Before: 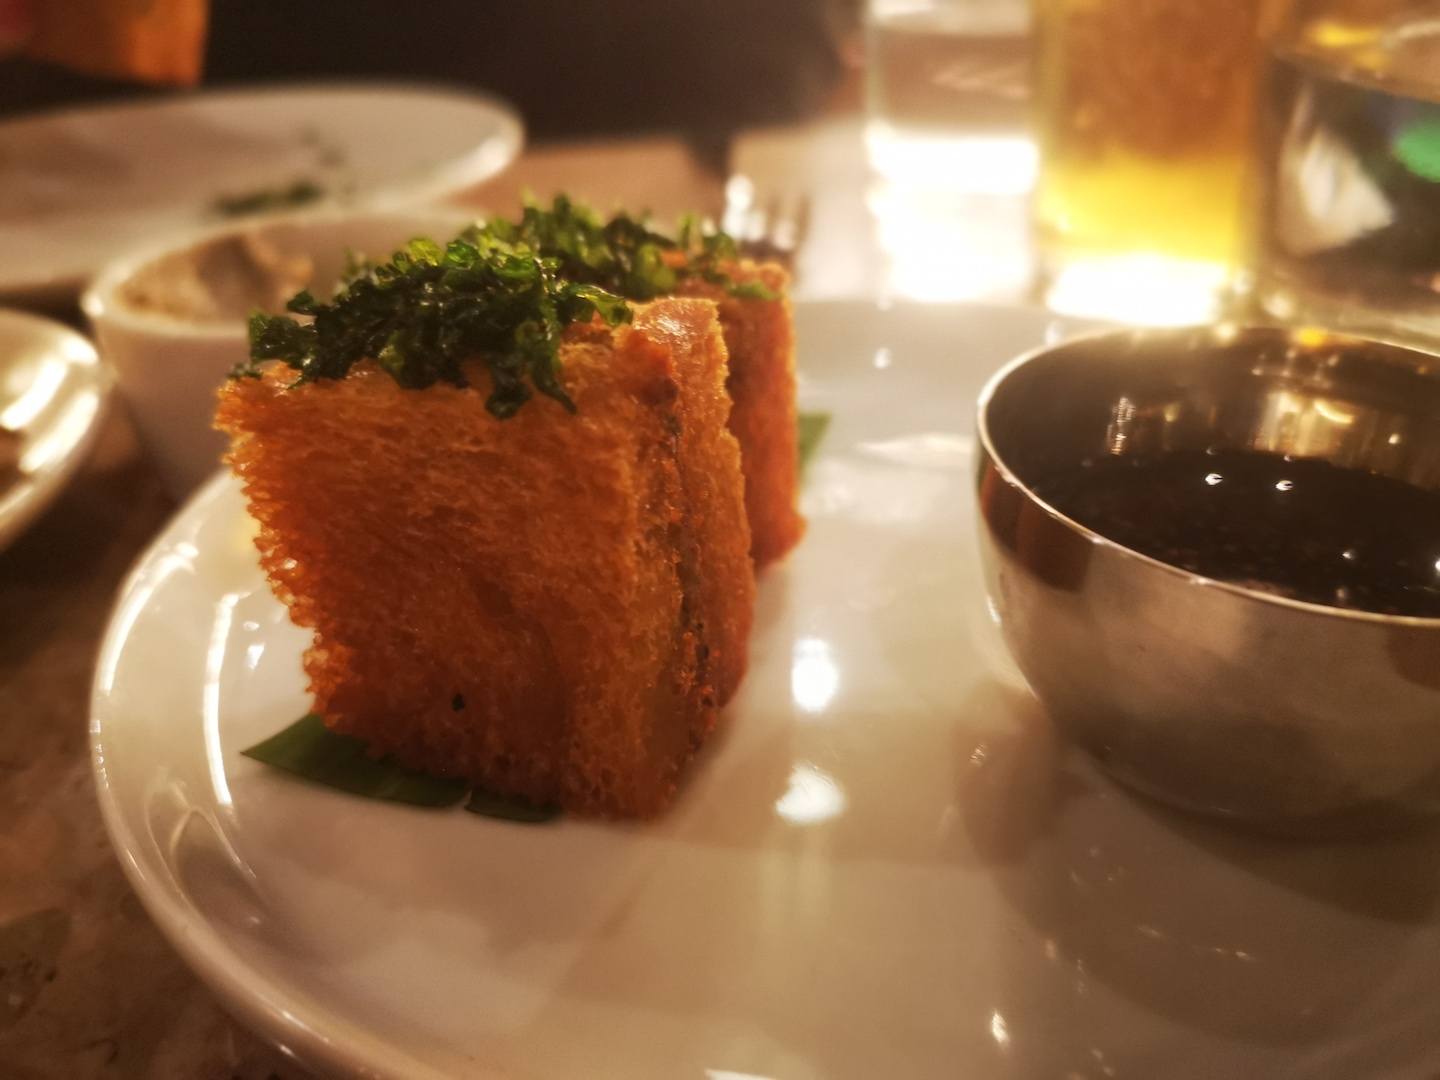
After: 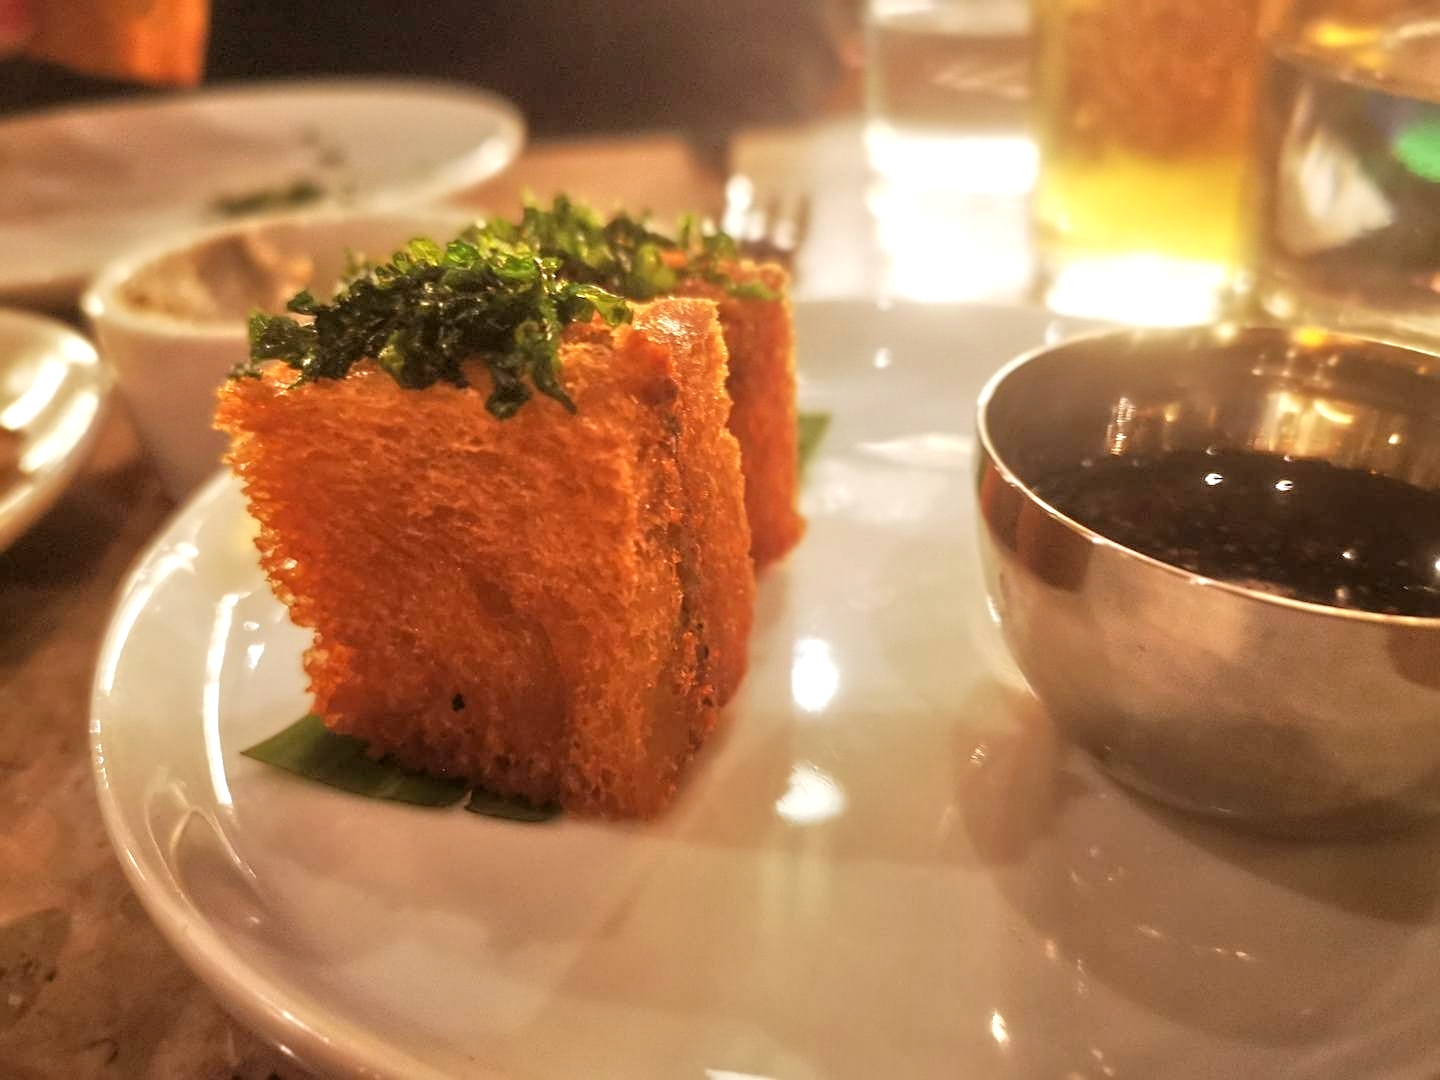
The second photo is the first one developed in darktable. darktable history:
local contrast: highlights 100%, shadows 100%, detail 120%, midtone range 0.2
sharpen: on, module defaults
tone equalizer: -7 EV 0.15 EV, -6 EV 0.6 EV, -5 EV 1.15 EV, -4 EV 1.33 EV, -3 EV 1.15 EV, -2 EV 0.6 EV, -1 EV 0.15 EV, mask exposure compensation -0.5 EV
